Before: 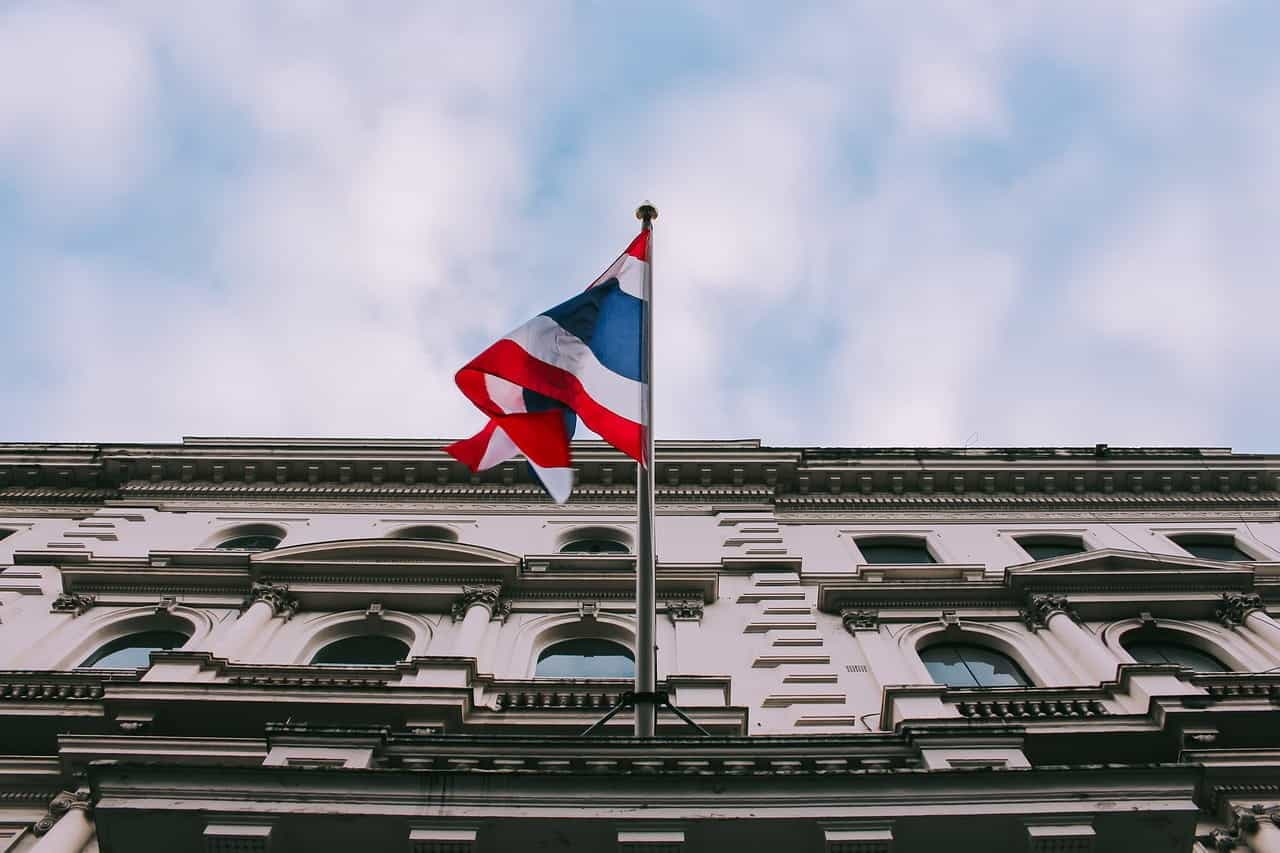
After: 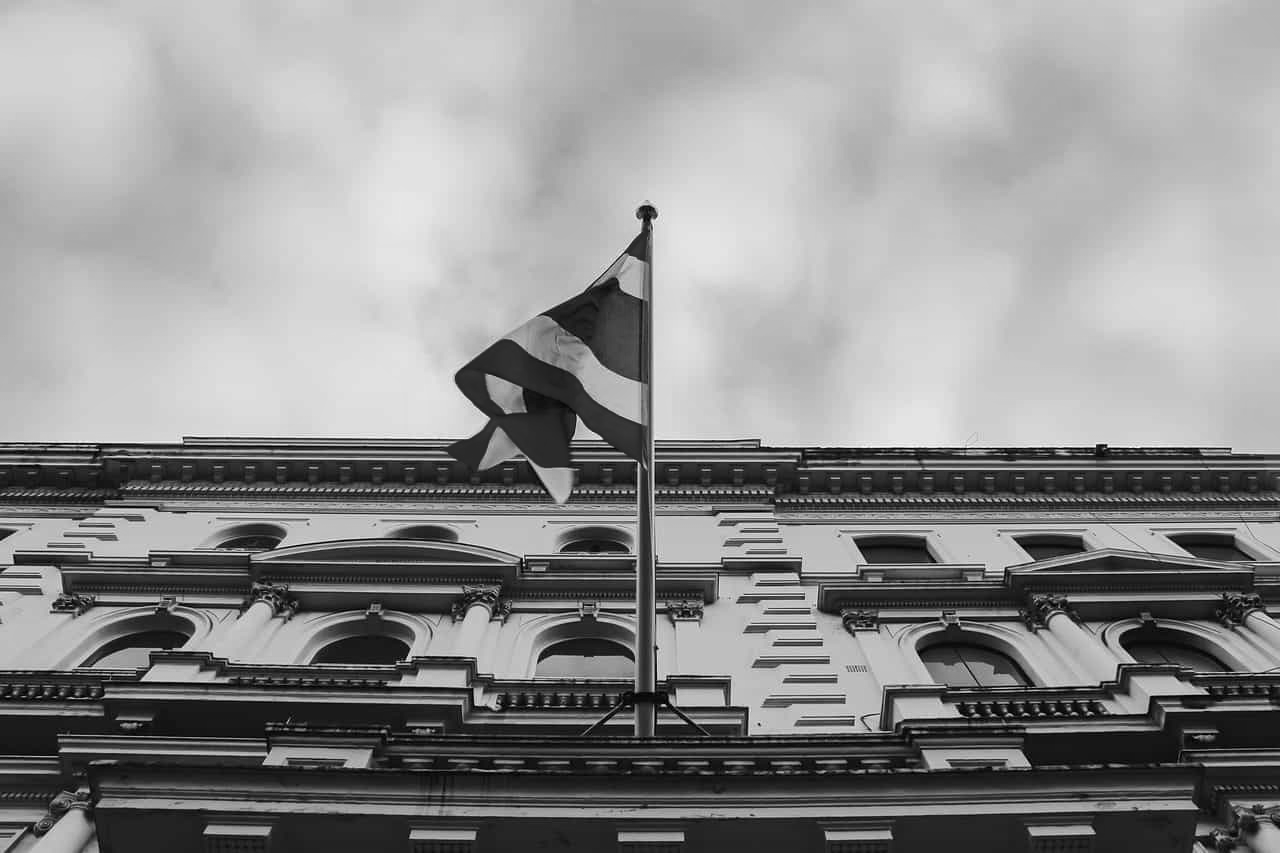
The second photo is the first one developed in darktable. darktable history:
monochrome: a 0, b 0, size 0.5, highlights 0.57
contrast brightness saturation: contrast 0.04, saturation 0.16
color balance rgb: linear chroma grading › global chroma 15%, perceptual saturation grading › global saturation 30%
